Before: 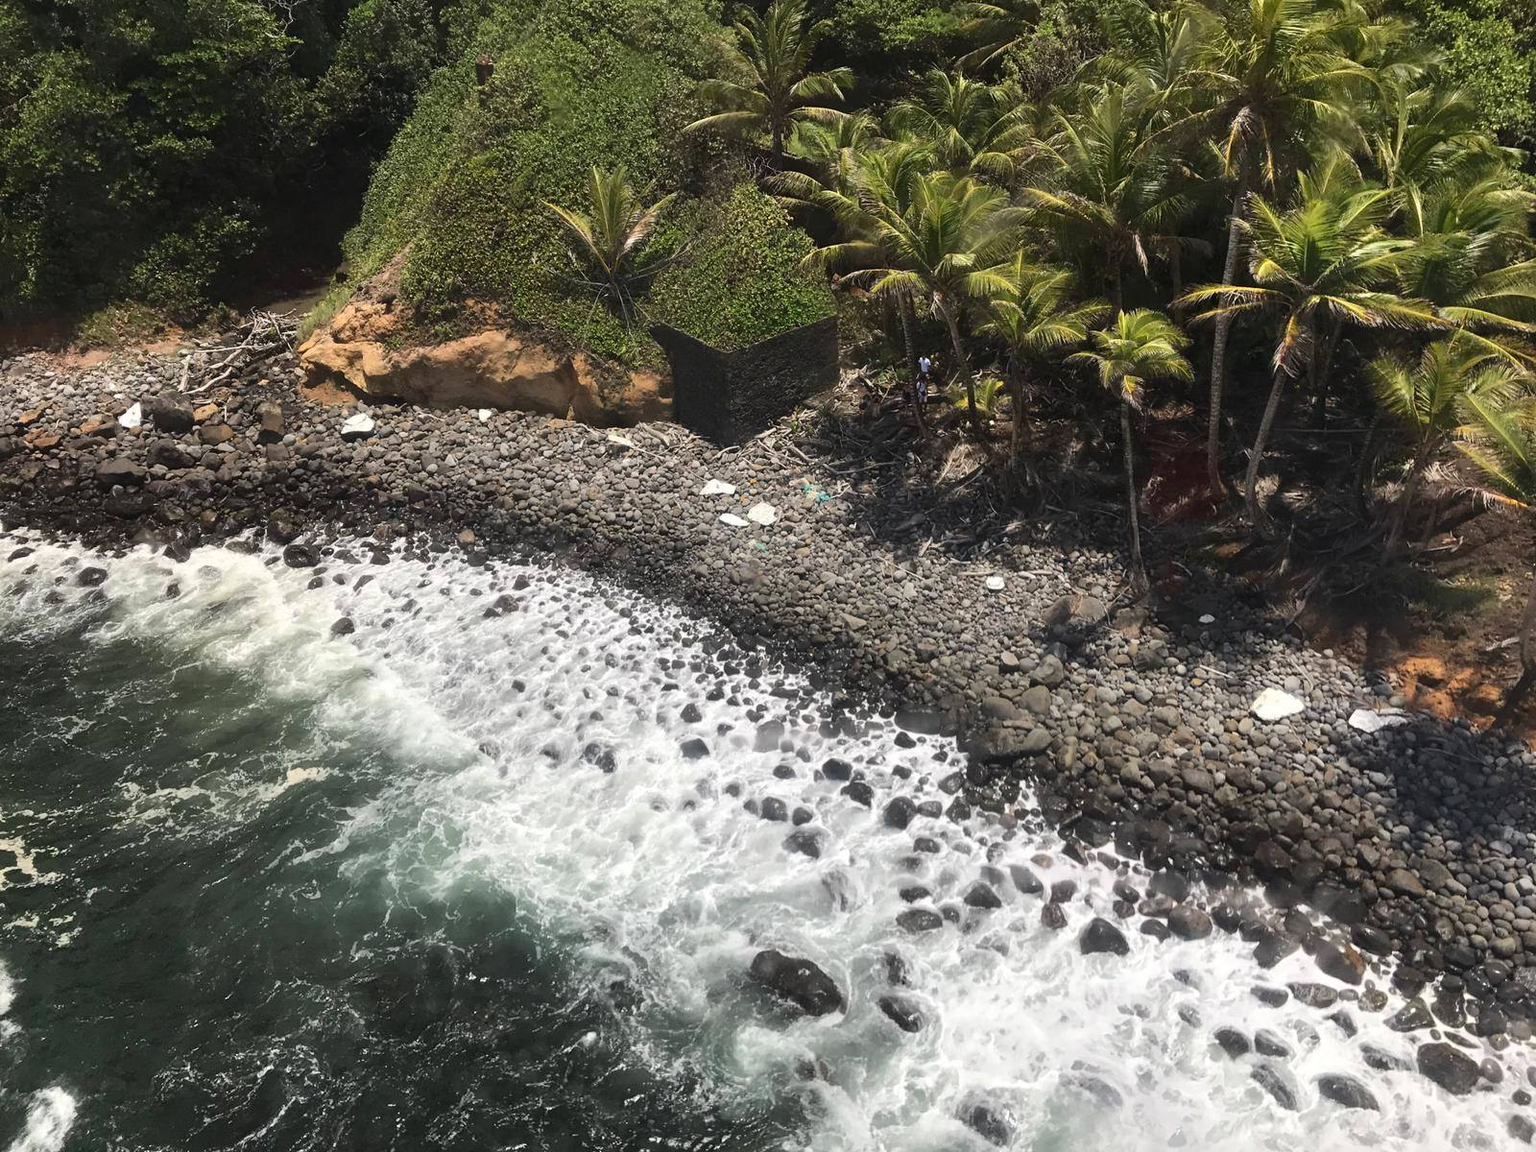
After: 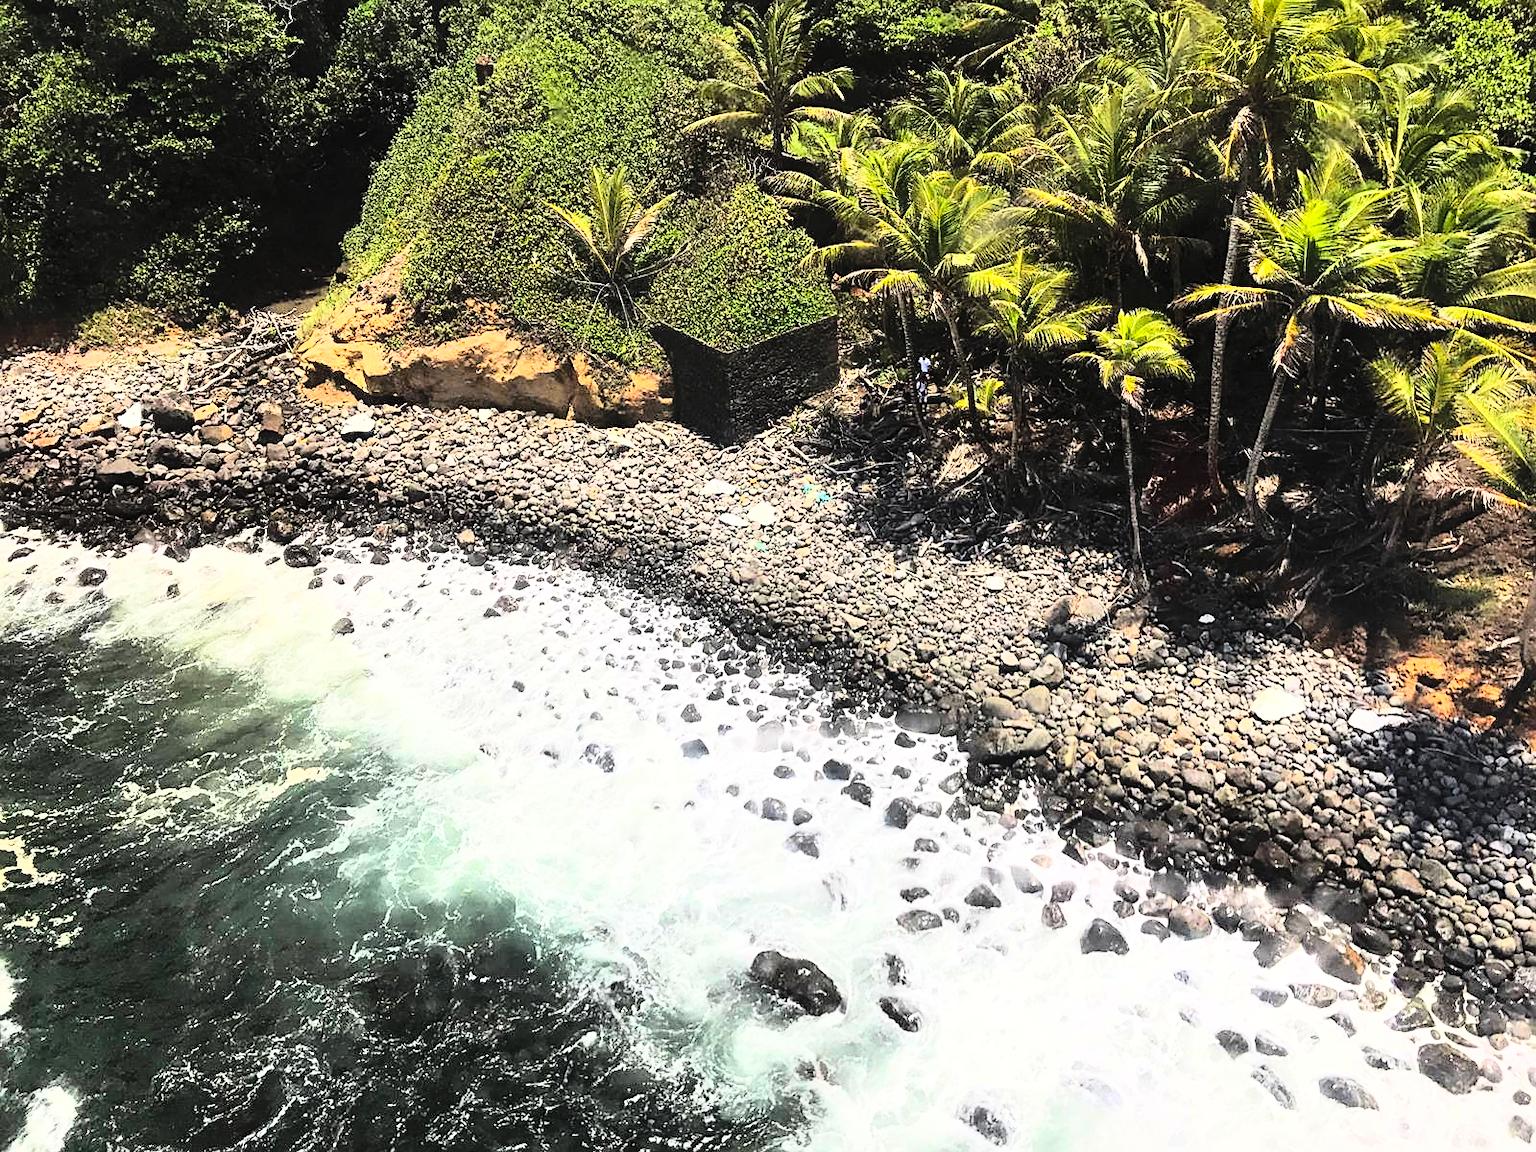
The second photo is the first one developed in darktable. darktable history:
sharpen: on, module defaults
contrast brightness saturation: contrast 0.07, brightness 0.18, saturation 0.4
rgb curve: curves: ch0 [(0, 0) (0.21, 0.15) (0.24, 0.21) (0.5, 0.75) (0.75, 0.96) (0.89, 0.99) (1, 1)]; ch1 [(0, 0.02) (0.21, 0.13) (0.25, 0.2) (0.5, 0.67) (0.75, 0.9) (0.89, 0.97) (1, 1)]; ch2 [(0, 0.02) (0.21, 0.13) (0.25, 0.2) (0.5, 0.67) (0.75, 0.9) (0.89, 0.97) (1, 1)], compensate middle gray true
